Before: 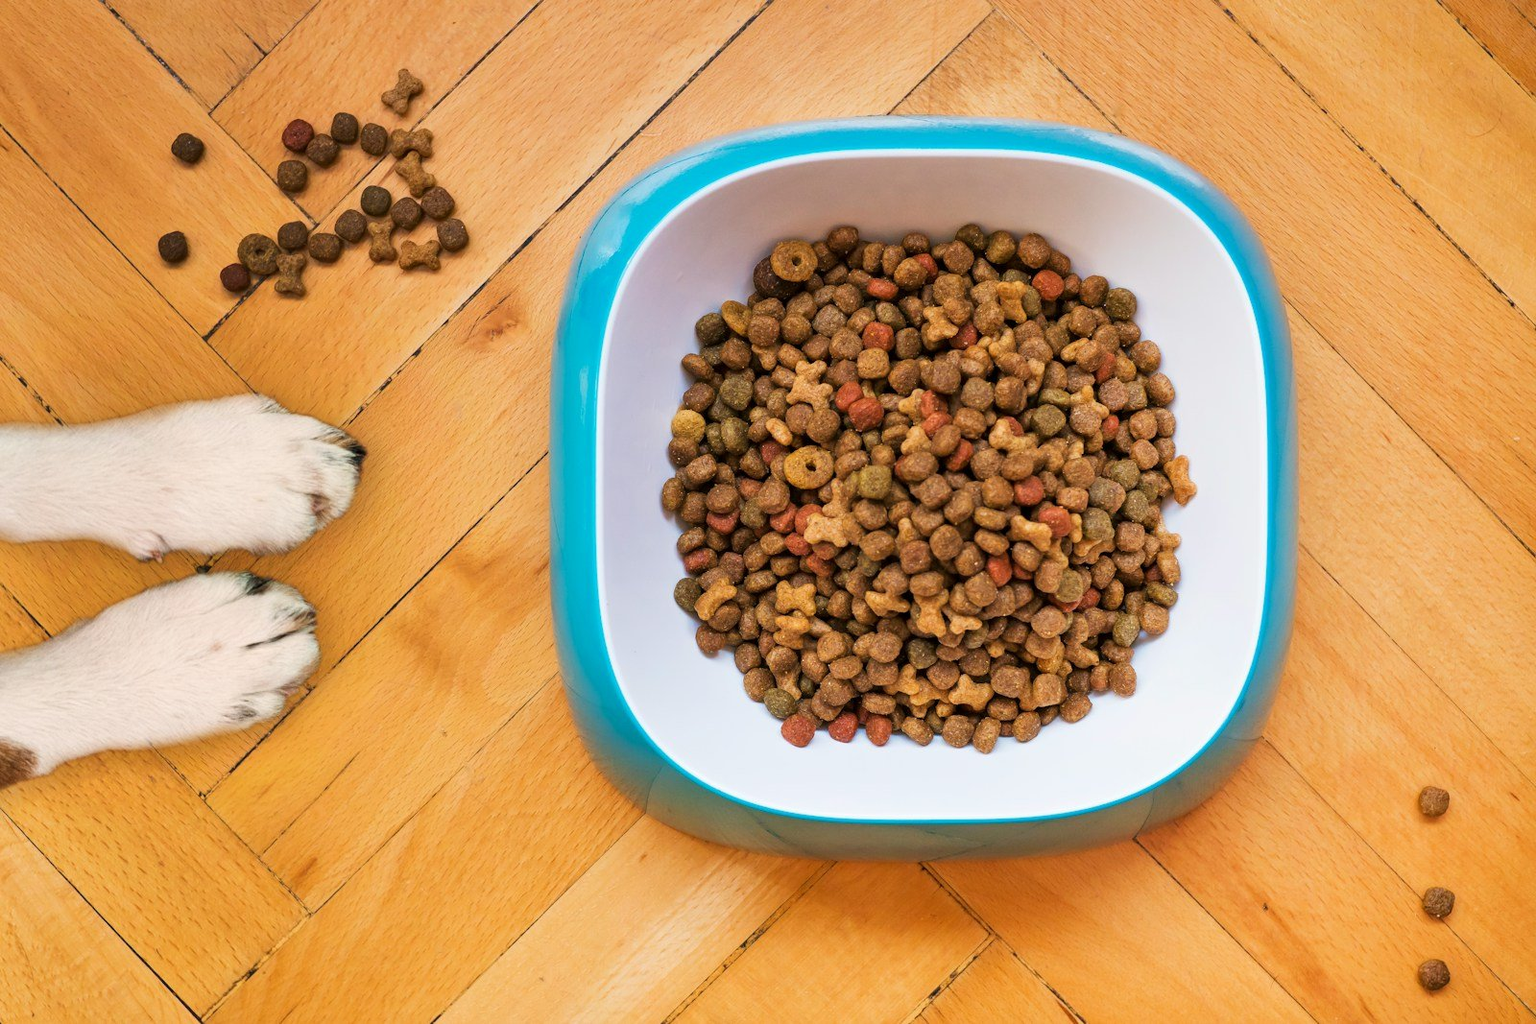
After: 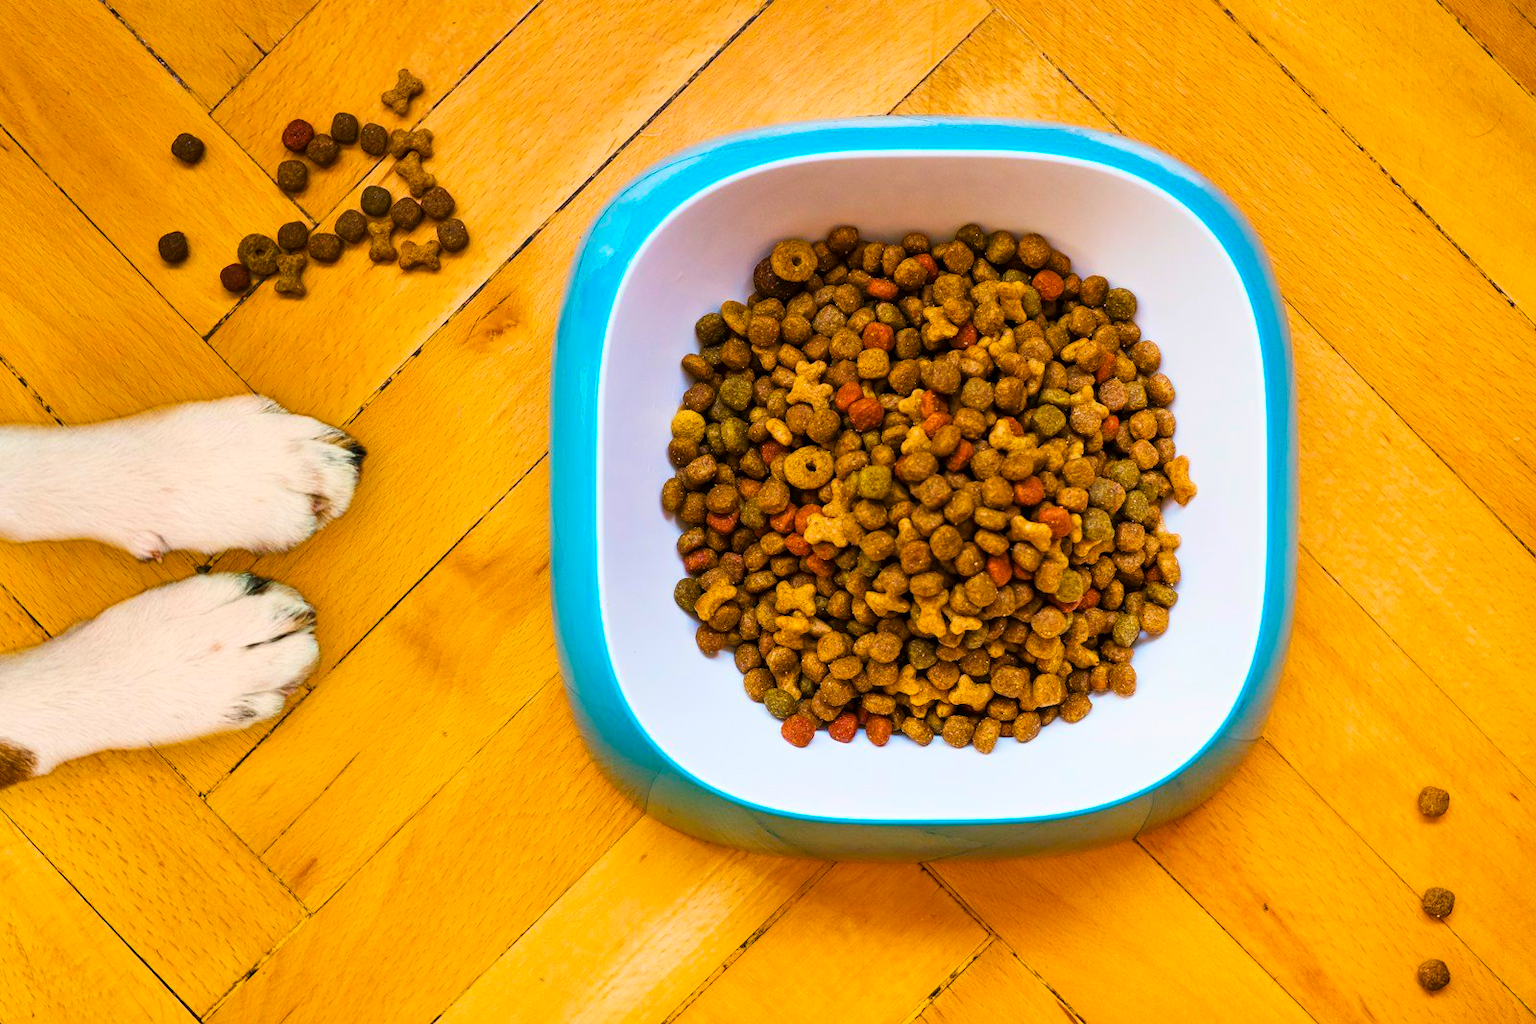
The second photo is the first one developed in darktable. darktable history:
color balance rgb: perceptual saturation grading › global saturation 17.705%, global vibrance 50.265%
contrast brightness saturation: contrast 0.139
tone equalizer: on, module defaults
